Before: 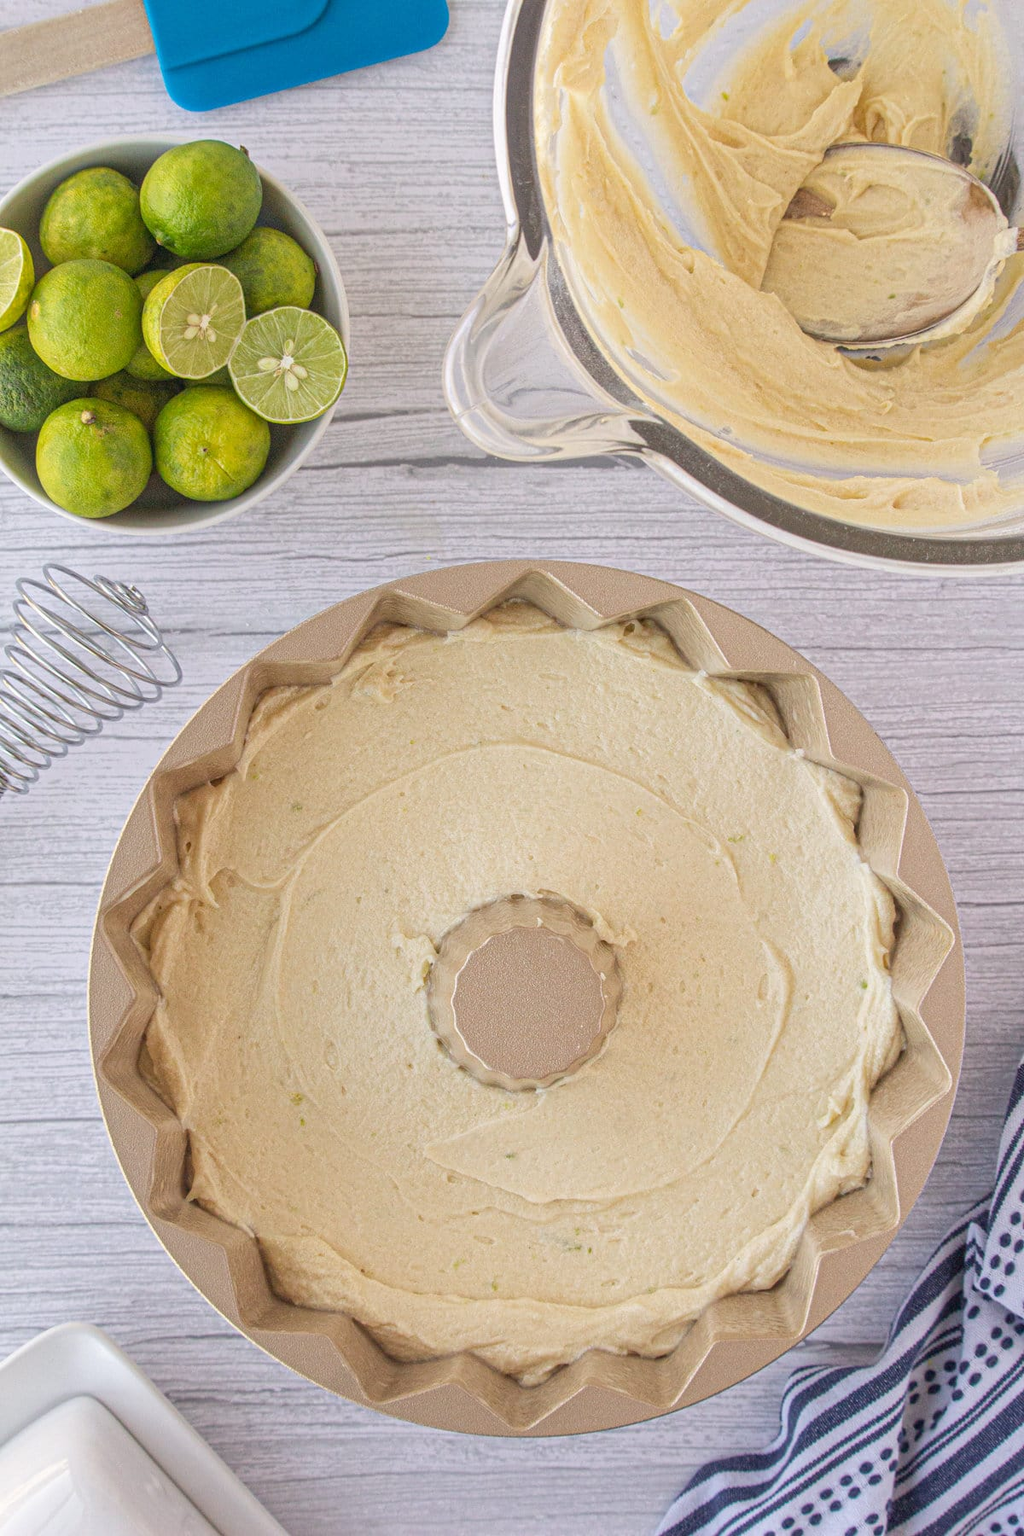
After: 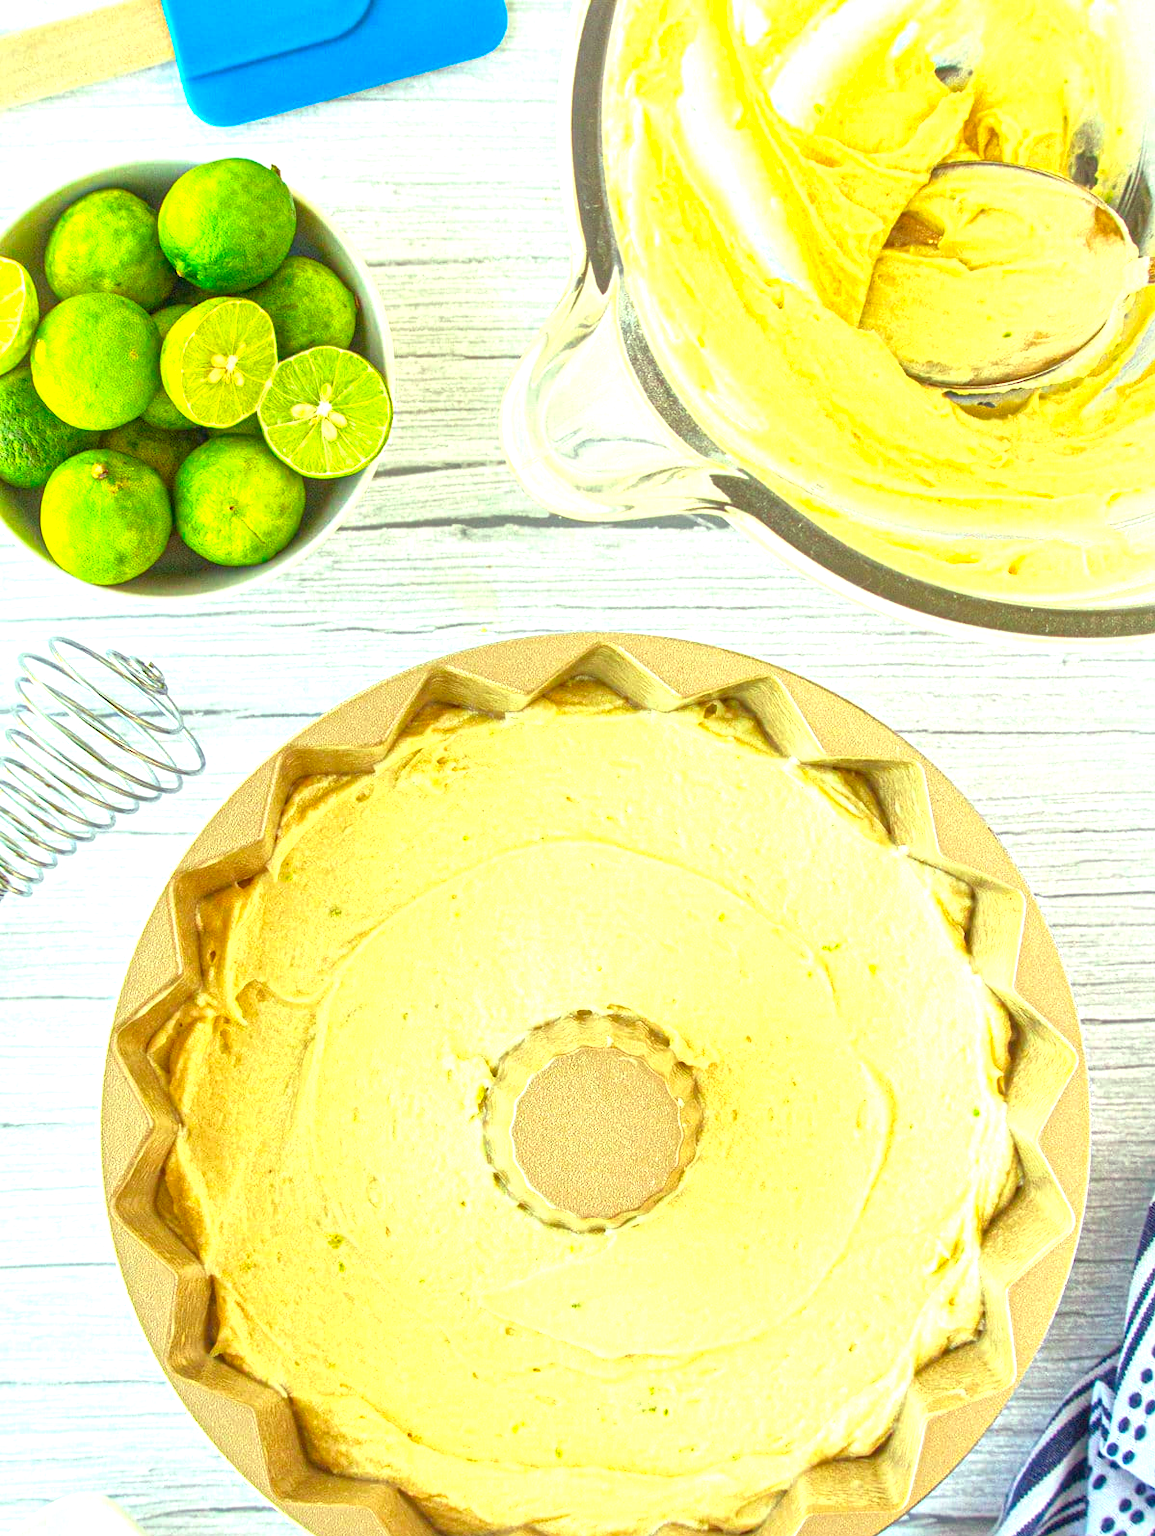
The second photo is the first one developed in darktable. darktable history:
local contrast: mode bilateral grid, contrast 25, coarseness 60, detail 152%, midtone range 0.2
exposure: exposure 1.154 EV, compensate highlight preservation false
crop and rotate: top 0%, bottom 11.4%
color correction: highlights a* -11.08, highlights b* 9.96, saturation 1.72
